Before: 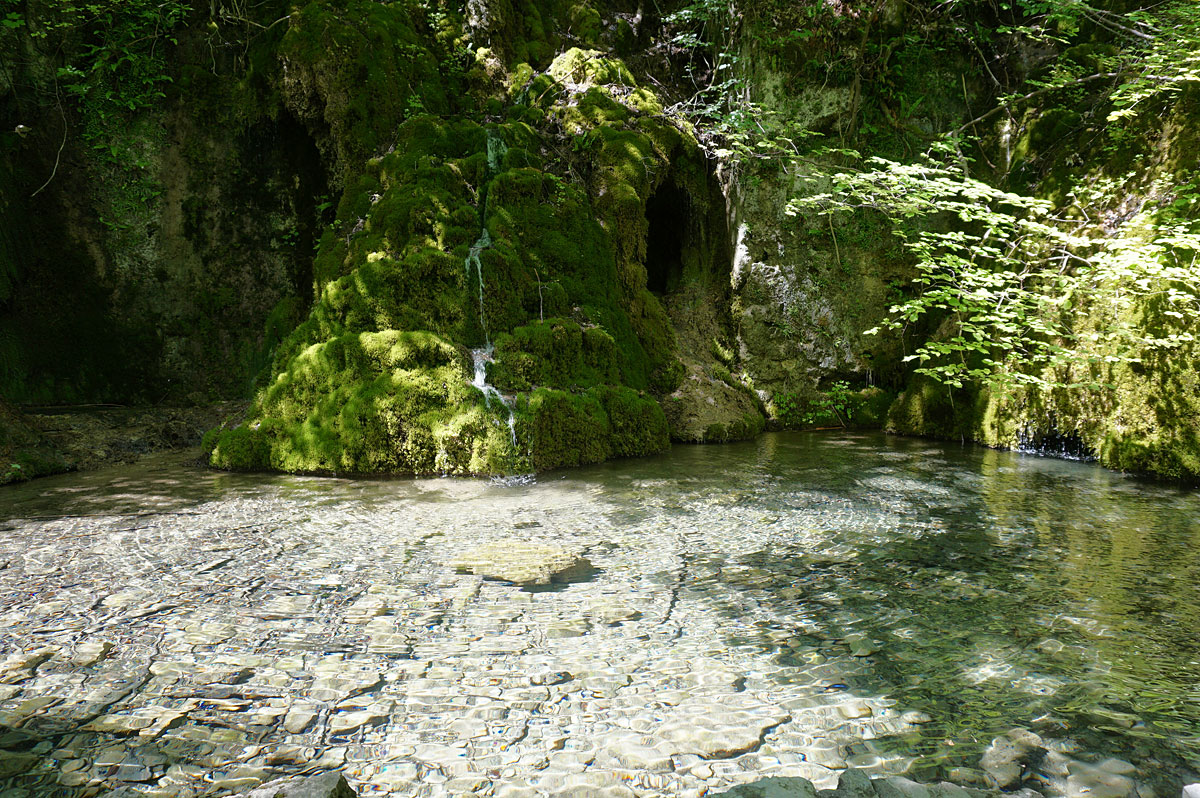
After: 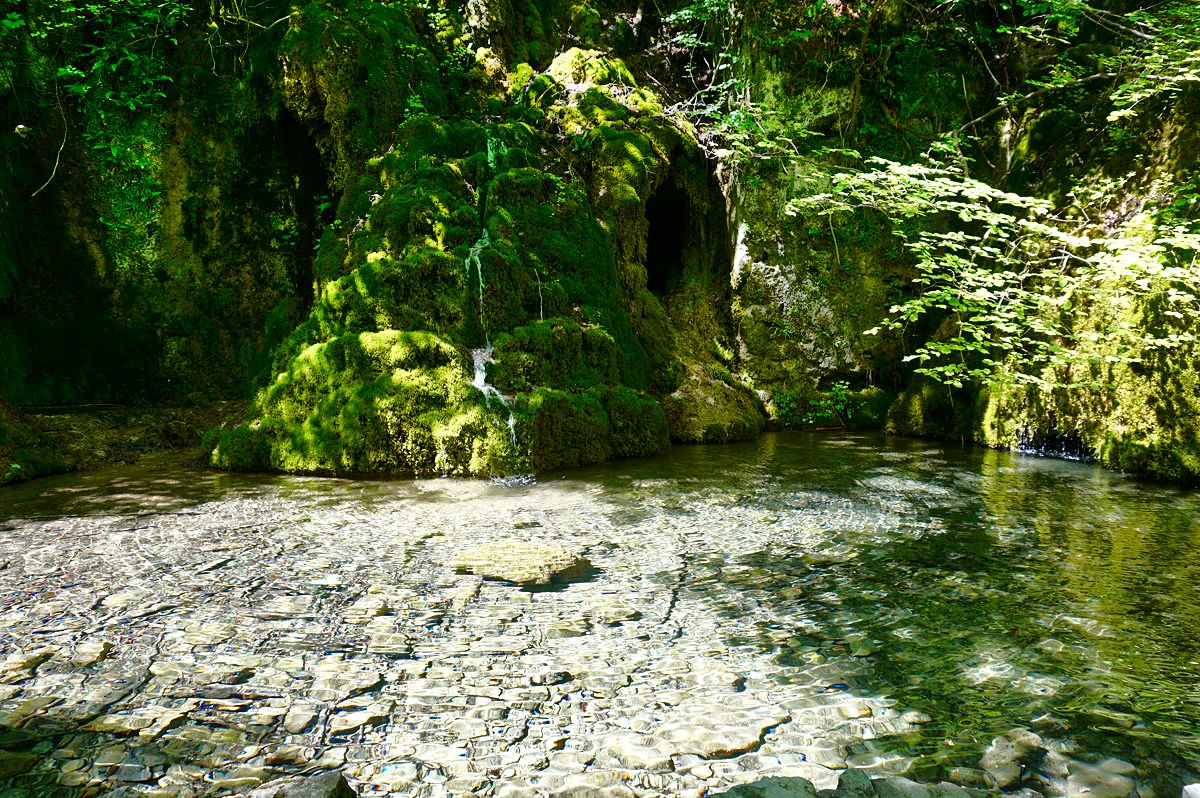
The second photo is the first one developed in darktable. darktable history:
shadows and highlights: shadows 60, highlights -60.23, soften with gaussian
color balance rgb: linear chroma grading › shadows 32%, linear chroma grading › global chroma -2%, linear chroma grading › mid-tones 4%, perceptual saturation grading › global saturation -2%, perceptual saturation grading › highlights -8%, perceptual saturation grading › mid-tones 8%, perceptual saturation grading › shadows 4%, perceptual brilliance grading › highlights 8%, perceptual brilliance grading › mid-tones 4%, perceptual brilliance grading › shadows 2%, global vibrance 16%, saturation formula JzAzBz (2021)
contrast brightness saturation: contrast 0.12, brightness -0.12, saturation 0.2
